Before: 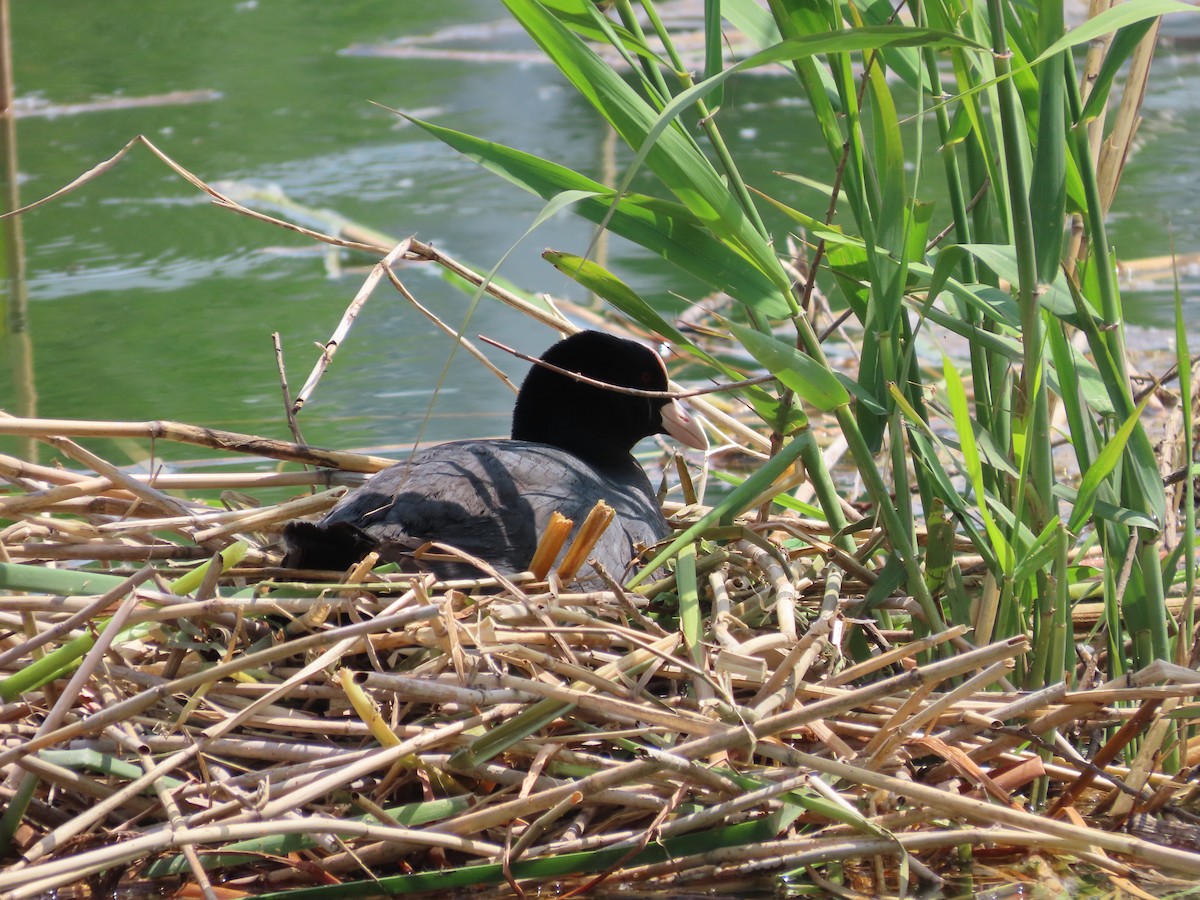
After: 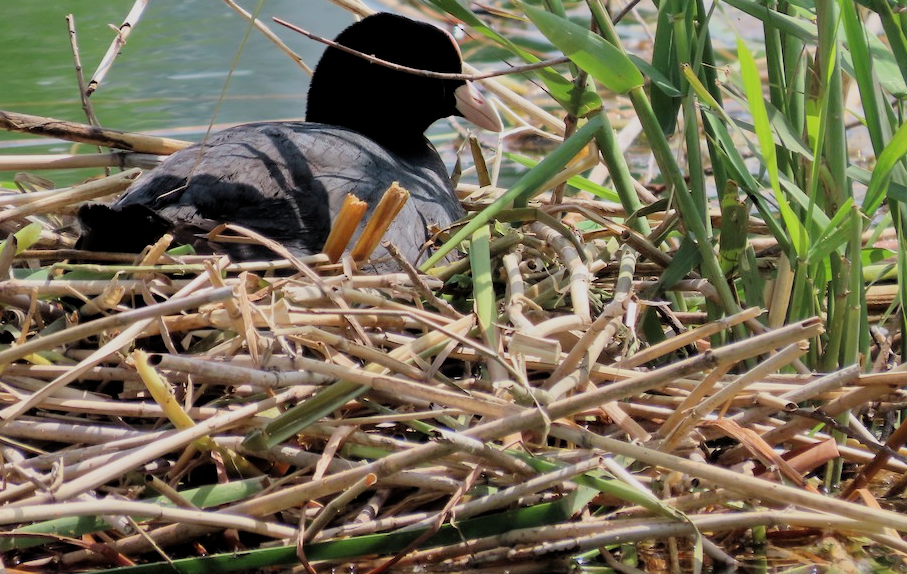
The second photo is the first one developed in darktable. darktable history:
filmic rgb: black relative exposure -7.78 EV, white relative exposure 4.35 EV, target black luminance 0%, hardness 3.76, latitude 50.69%, contrast 1.071, highlights saturation mix 9.33%, shadows ↔ highlights balance -0.233%
crop and rotate: left 17.237%, top 35.358%, right 7.115%, bottom 0.835%
